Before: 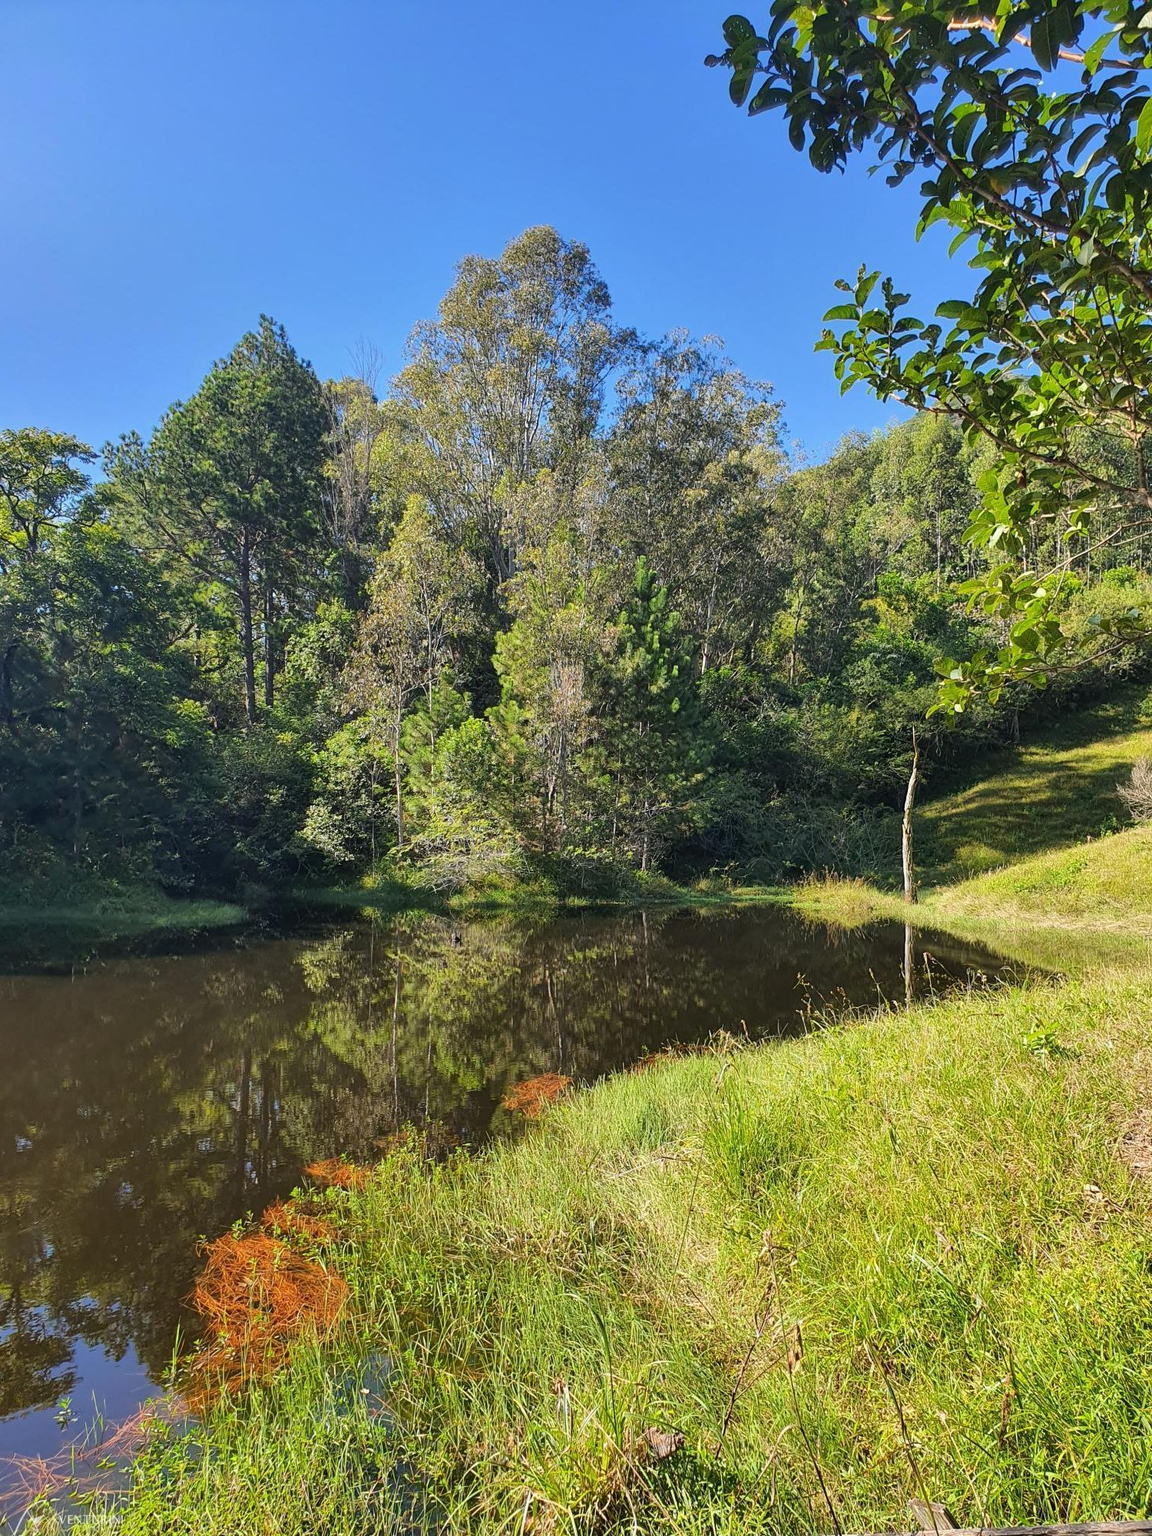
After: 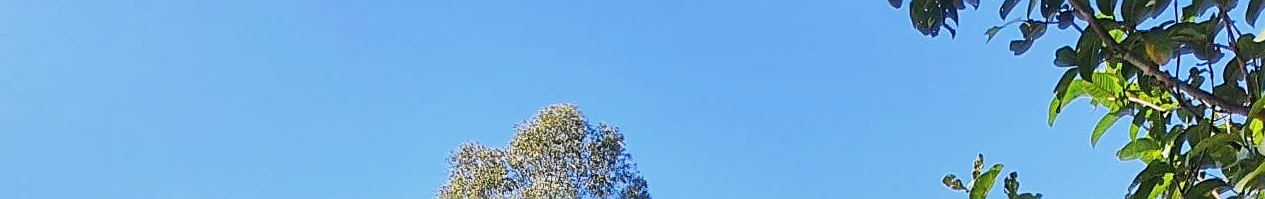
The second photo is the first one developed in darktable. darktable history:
base curve: curves: ch0 [(0, 0) (0.088, 0.125) (0.176, 0.251) (0.354, 0.501) (0.613, 0.749) (1, 0.877)], preserve colors none
crop and rotate: left 9.644%, top 9.491%, right 6.021%, bottom 80.509%
sharpen: on, module defaults
